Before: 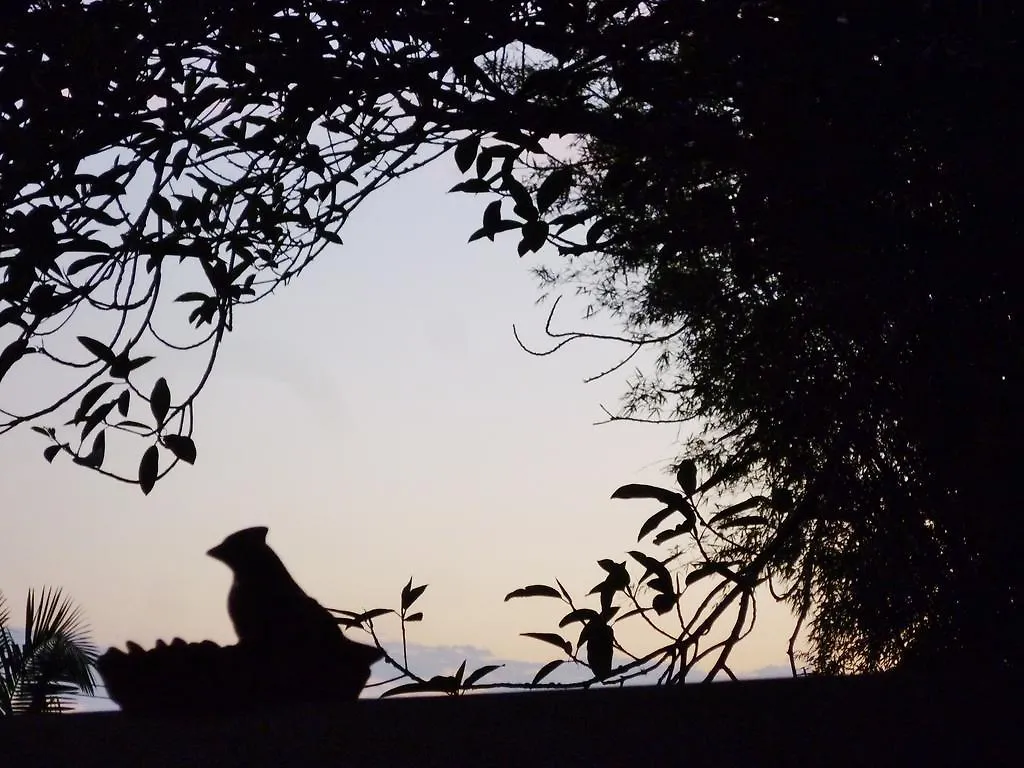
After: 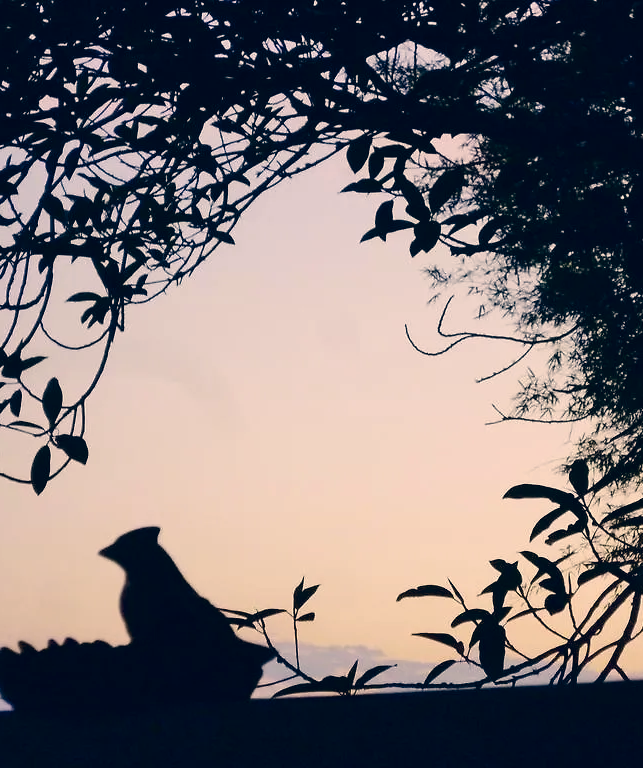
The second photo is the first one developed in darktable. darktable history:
color correction: highlights a* 10.32, highlights b* 14.66, shadows a* -9.59, shadows b* -15.02
color balance rgb: perceptual saturation grading › global saturation 20%, perceptual saturation grading › highlights -25%, perceptual saturation grading › shadows 25%
crop: left 10.644%, right 26.528%
